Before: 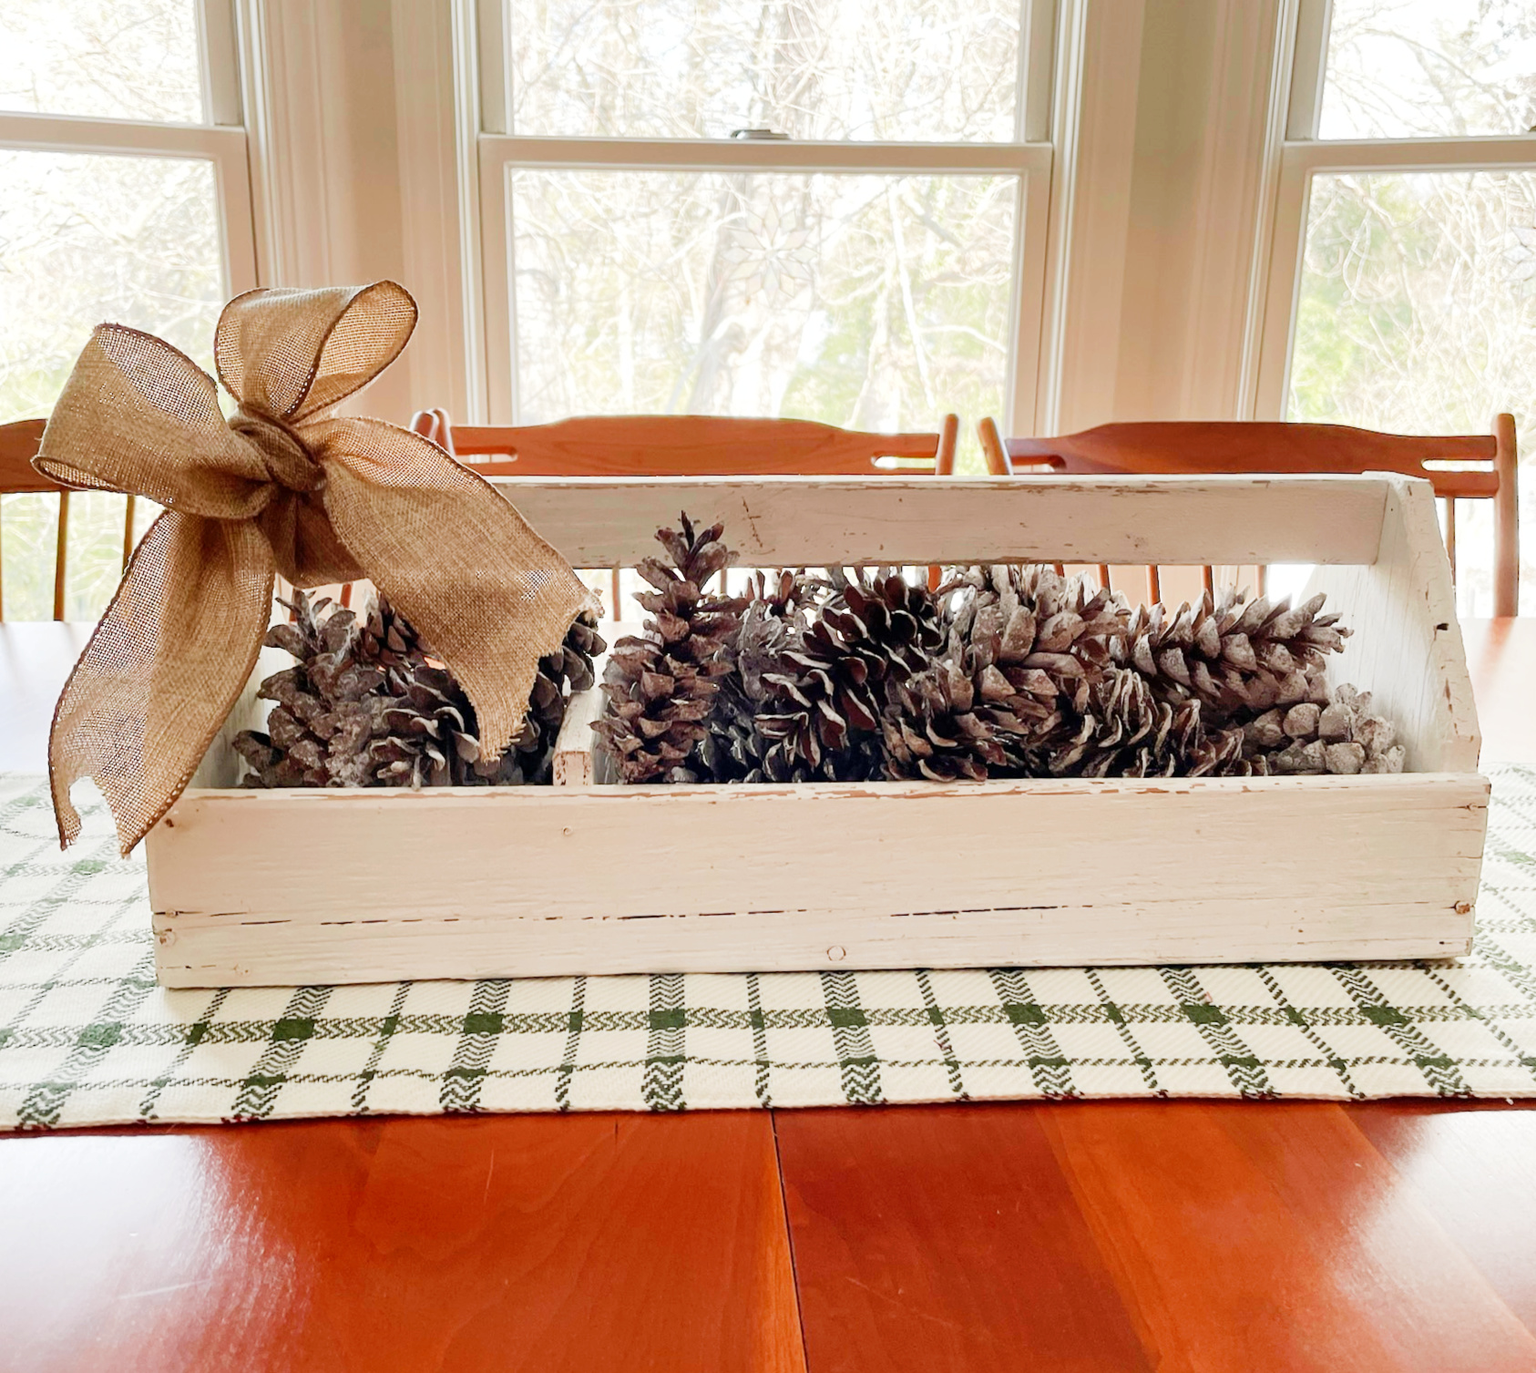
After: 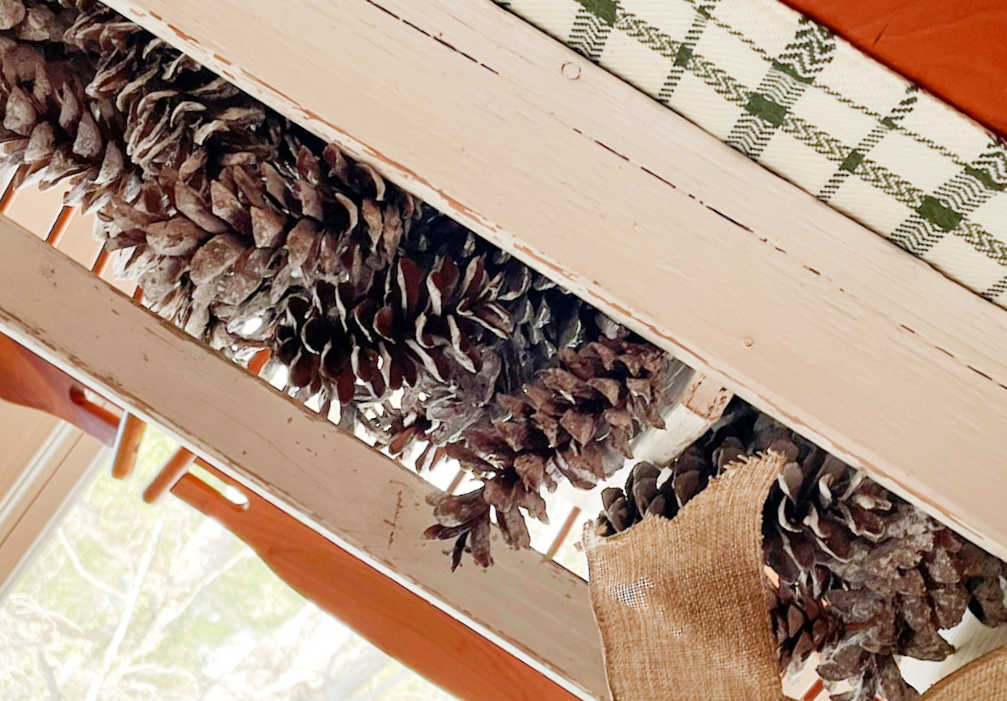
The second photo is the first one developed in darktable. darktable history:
crop and rotate: angle 147.5°, left 9.194%, top 15.639%, right 4.48%, bottom 17.104%
